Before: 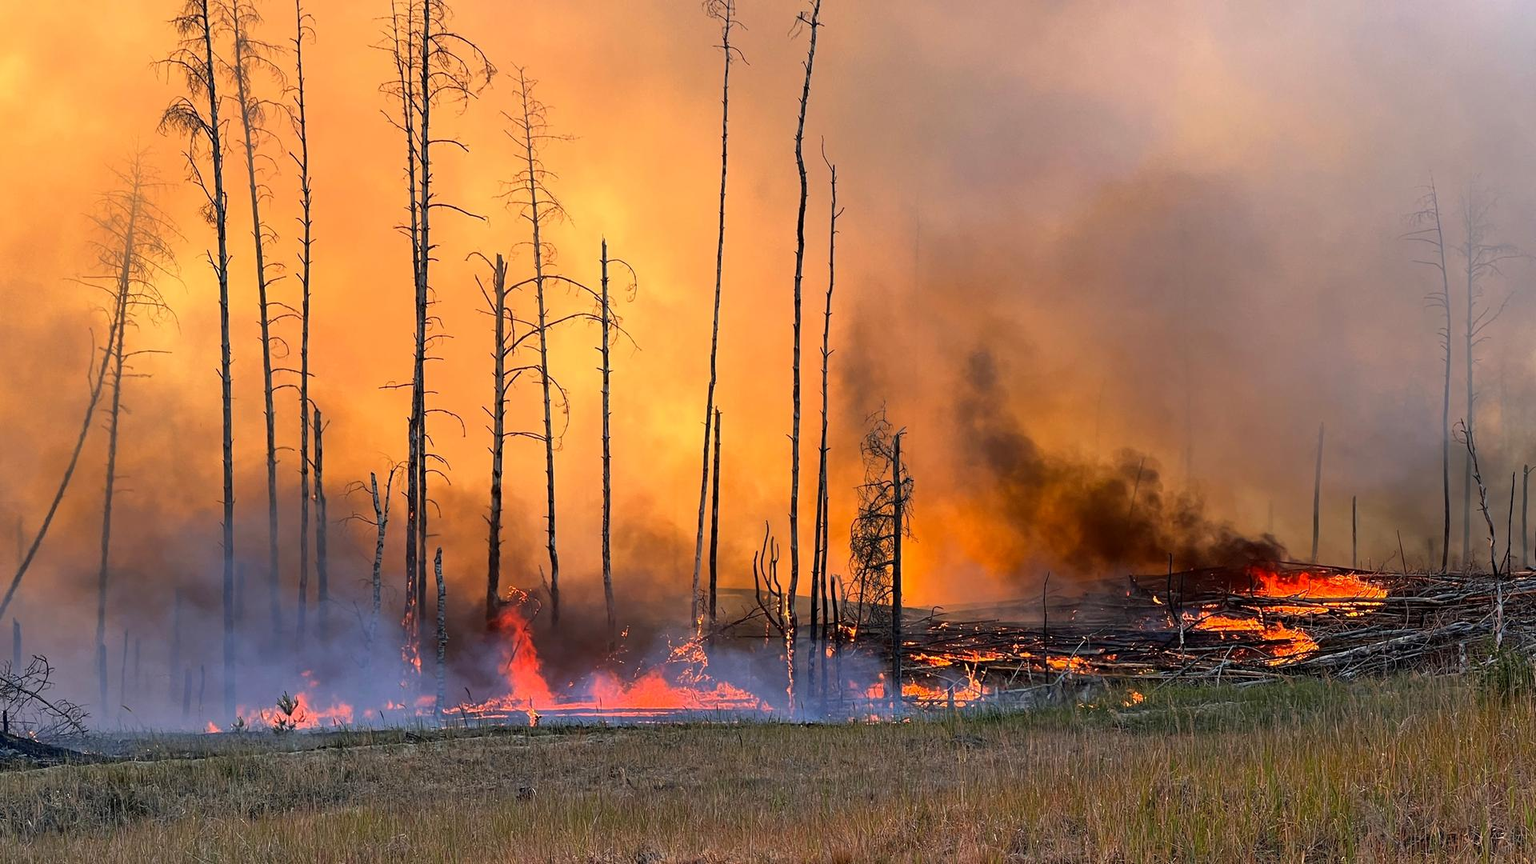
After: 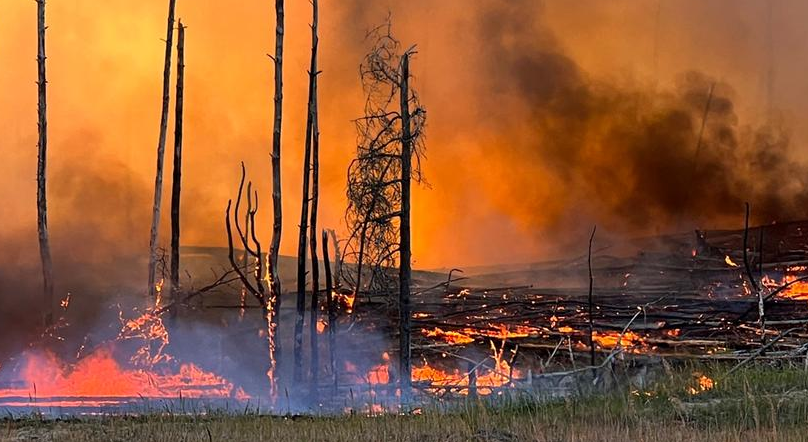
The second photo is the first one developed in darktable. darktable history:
crop: left 37.337%, top 45.317%, right 20.574%, bottom 13.68%
